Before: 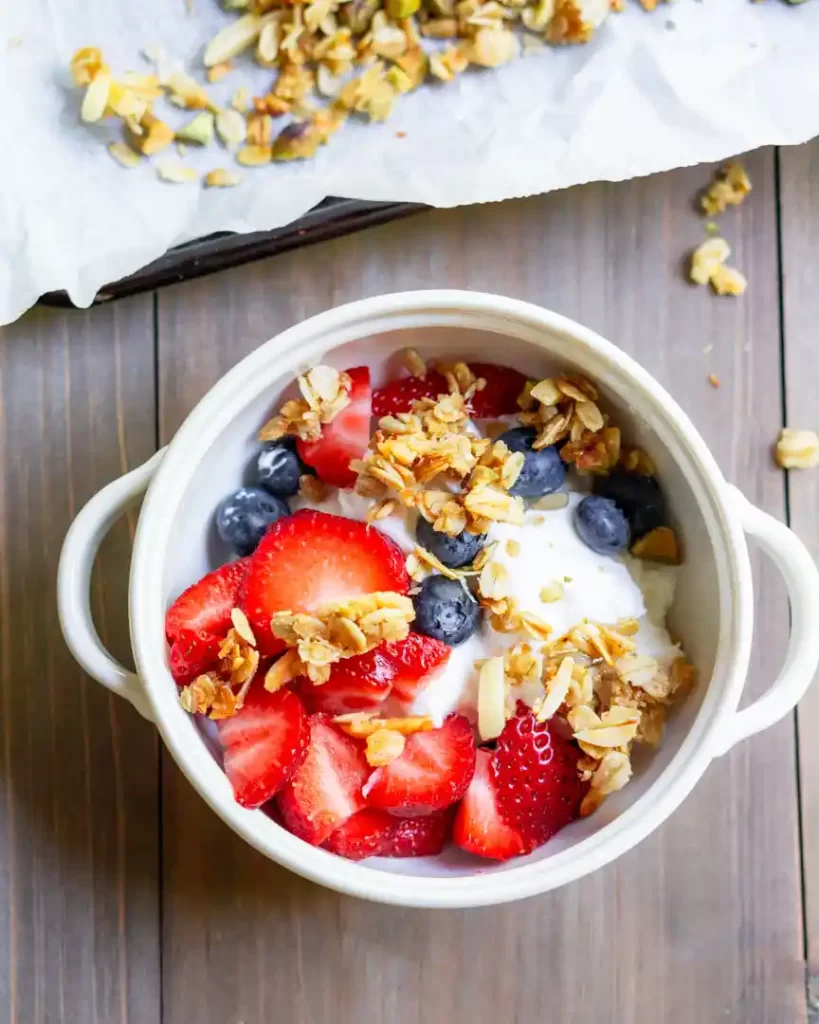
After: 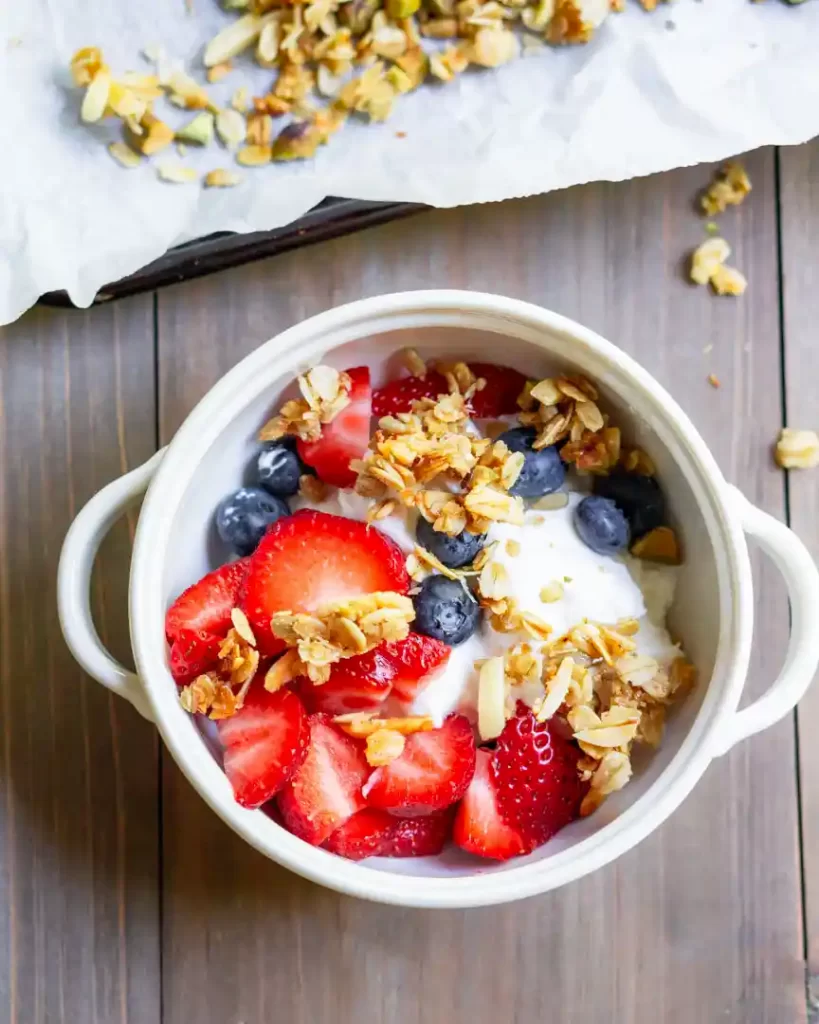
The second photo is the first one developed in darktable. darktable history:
shadows and highlights: shadows 37.28, highlights -26.91, soften with gaussian
